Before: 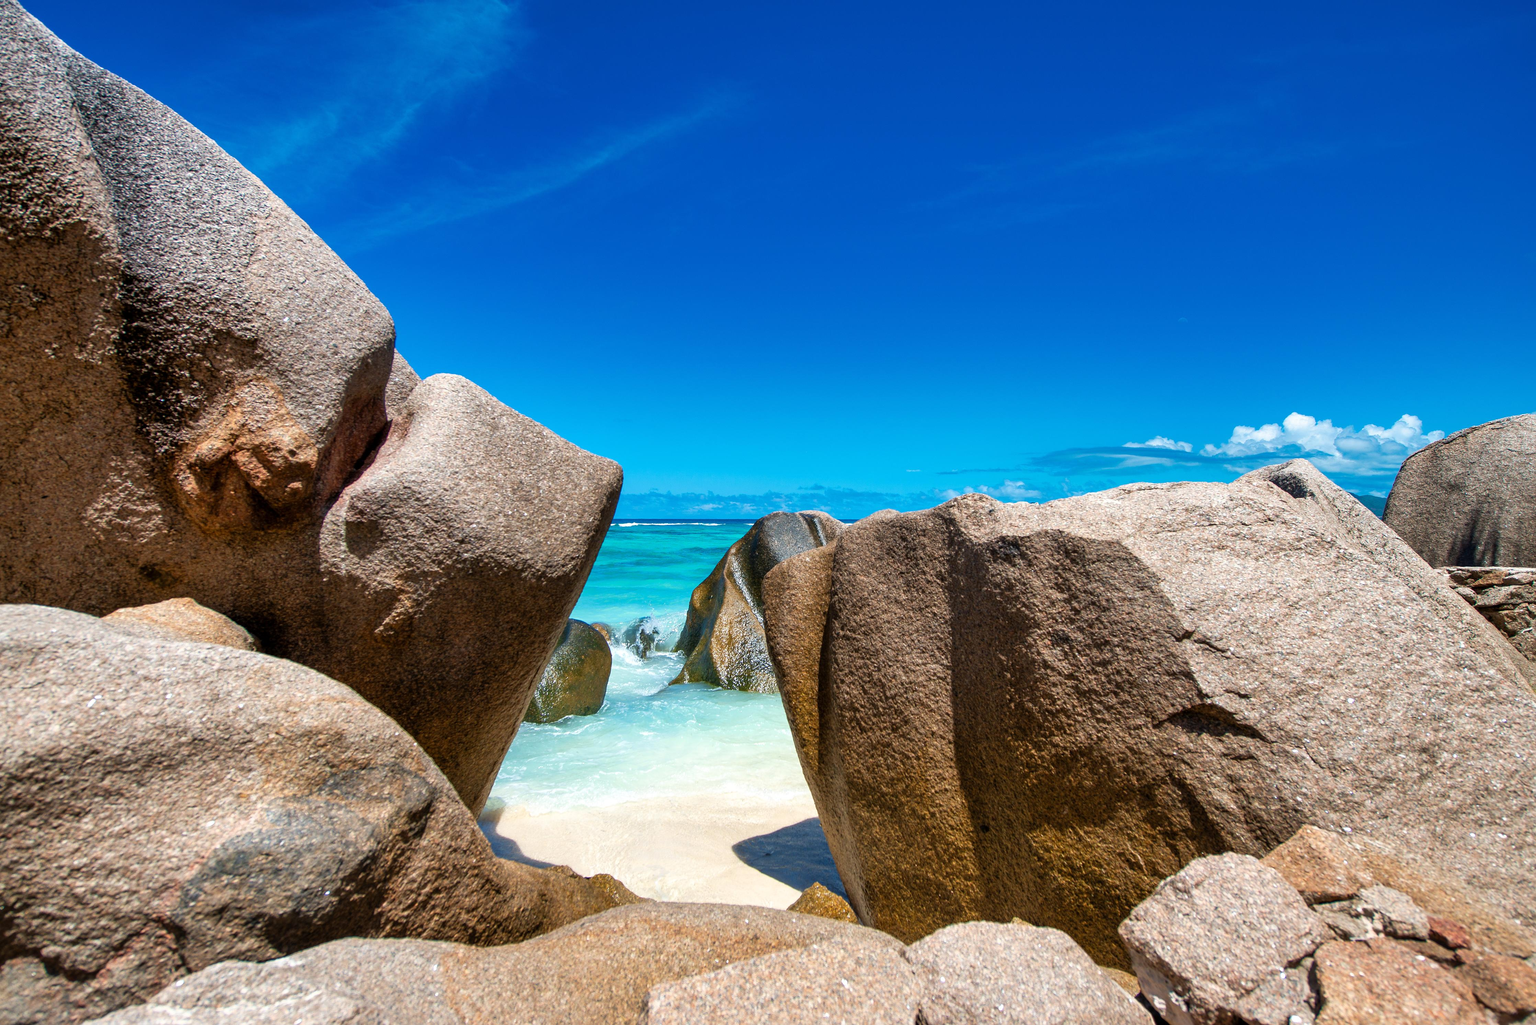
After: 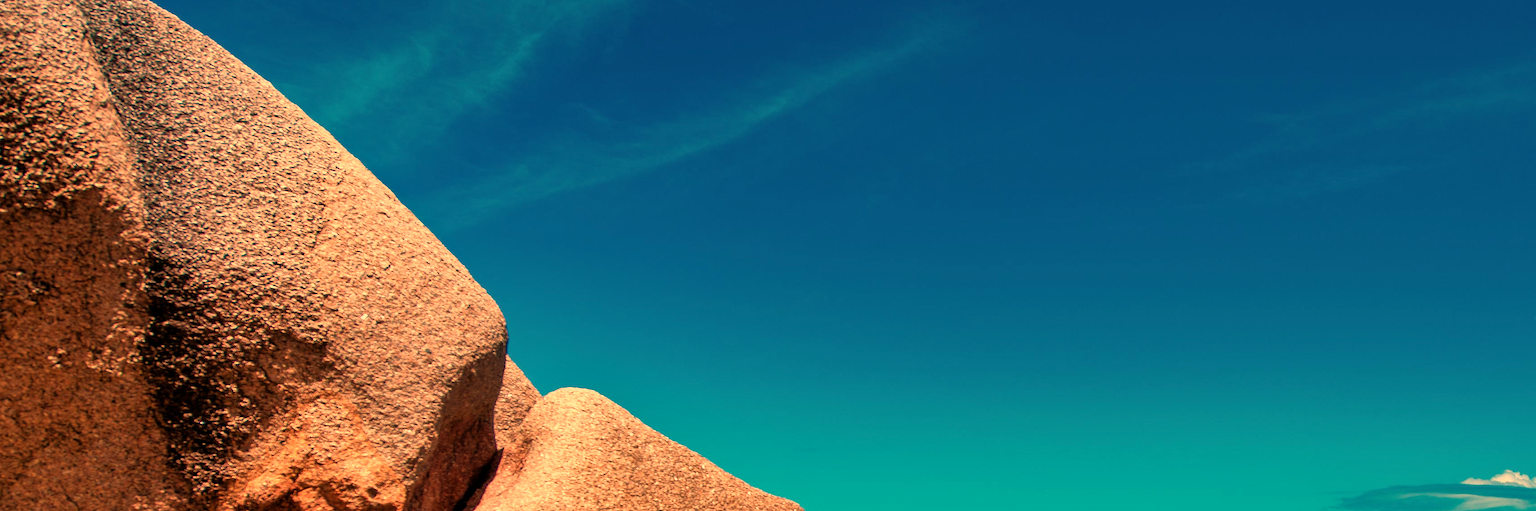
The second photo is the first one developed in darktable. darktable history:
white balance: red 1.467, blue 0.684
crop: left 0.579%, top 7.627%, right 23.167%, bottom 54.275%
exposure: exposure -0.21 EV, compensate highlight preservation false
shadows and highlights: shadows 12, white point adjustment 1.2, soften with gaussian
